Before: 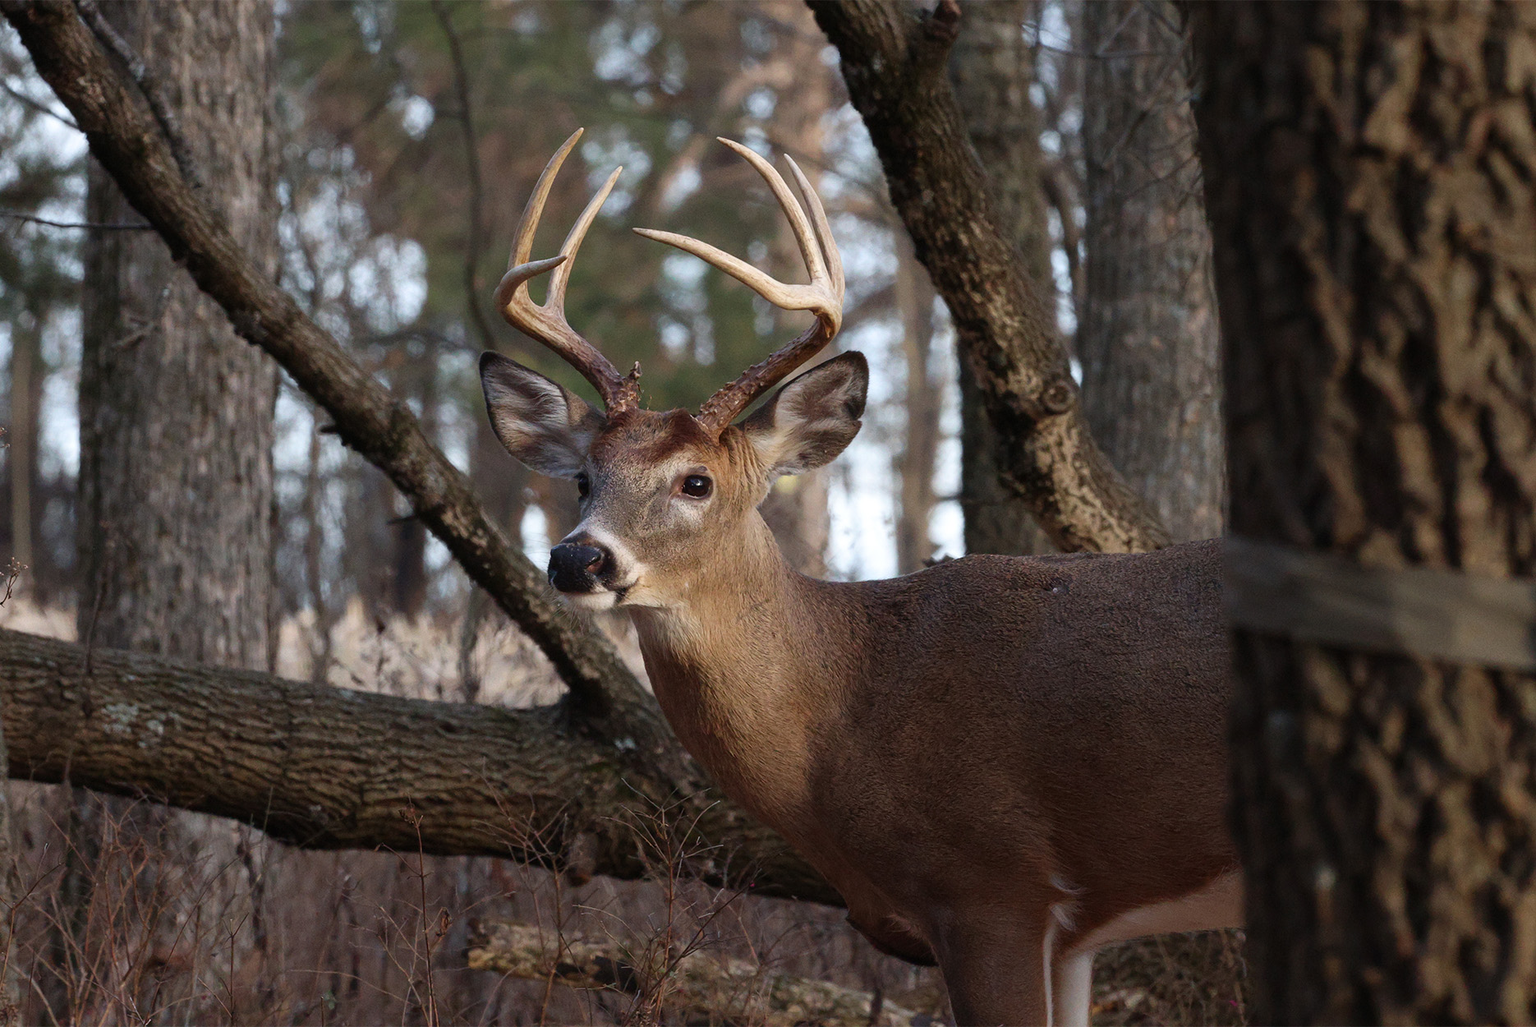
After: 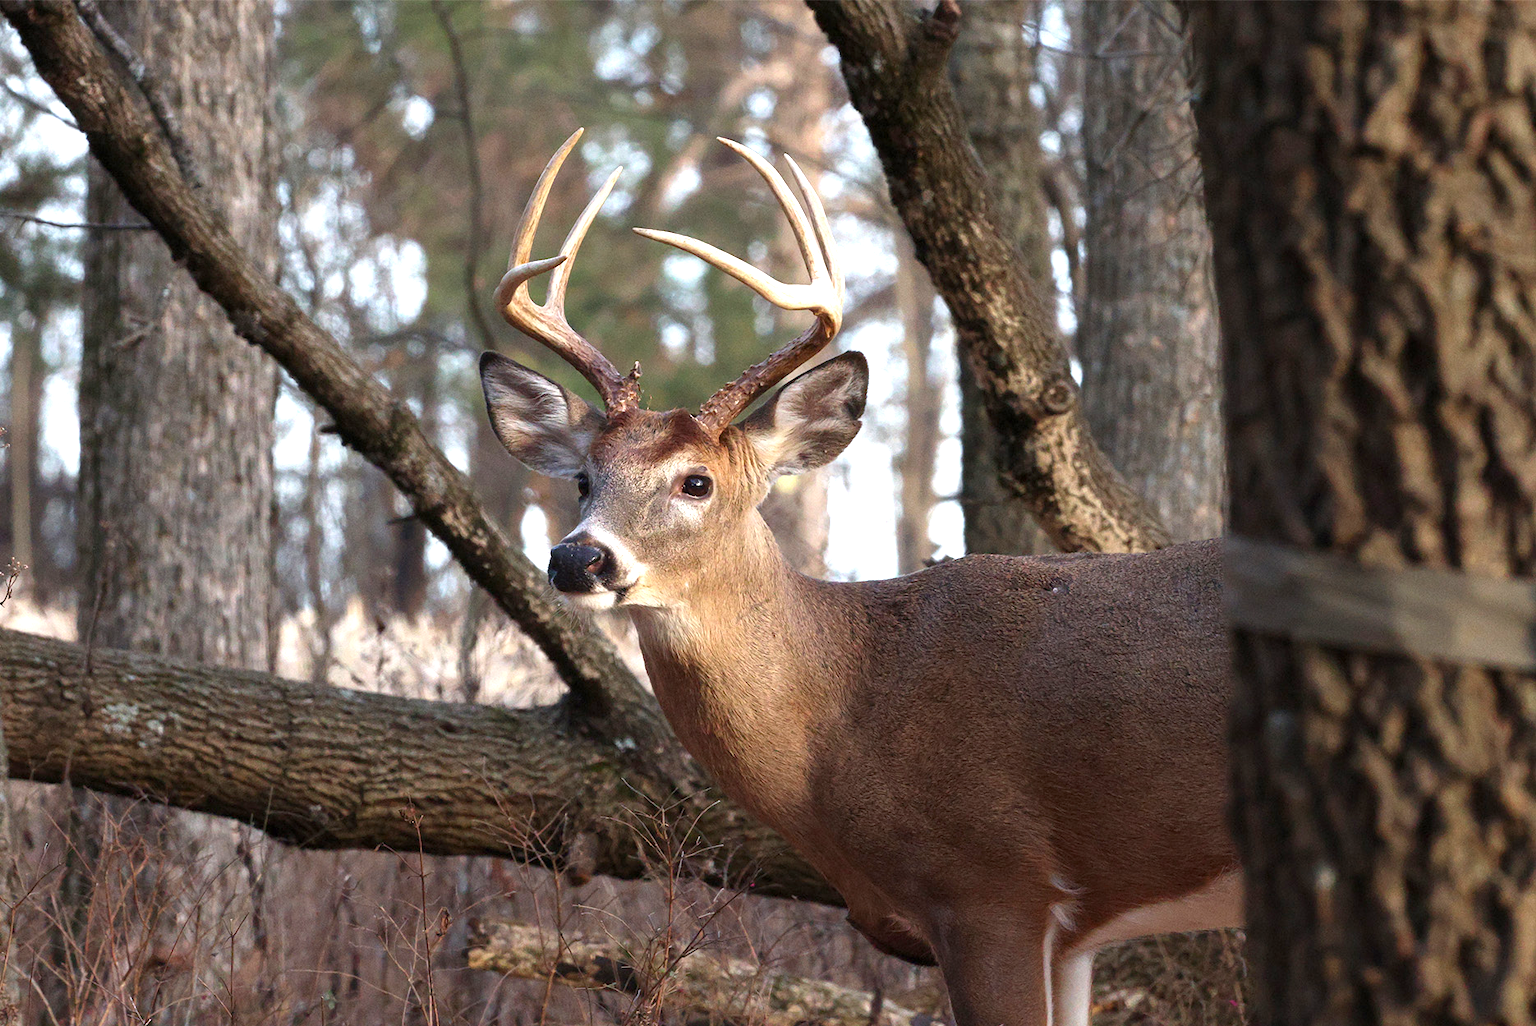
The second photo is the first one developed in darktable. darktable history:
exposure: black level correction 0.001, exposure 1.12 EV, compensate exposure bias true, compensate highlight preservation false
